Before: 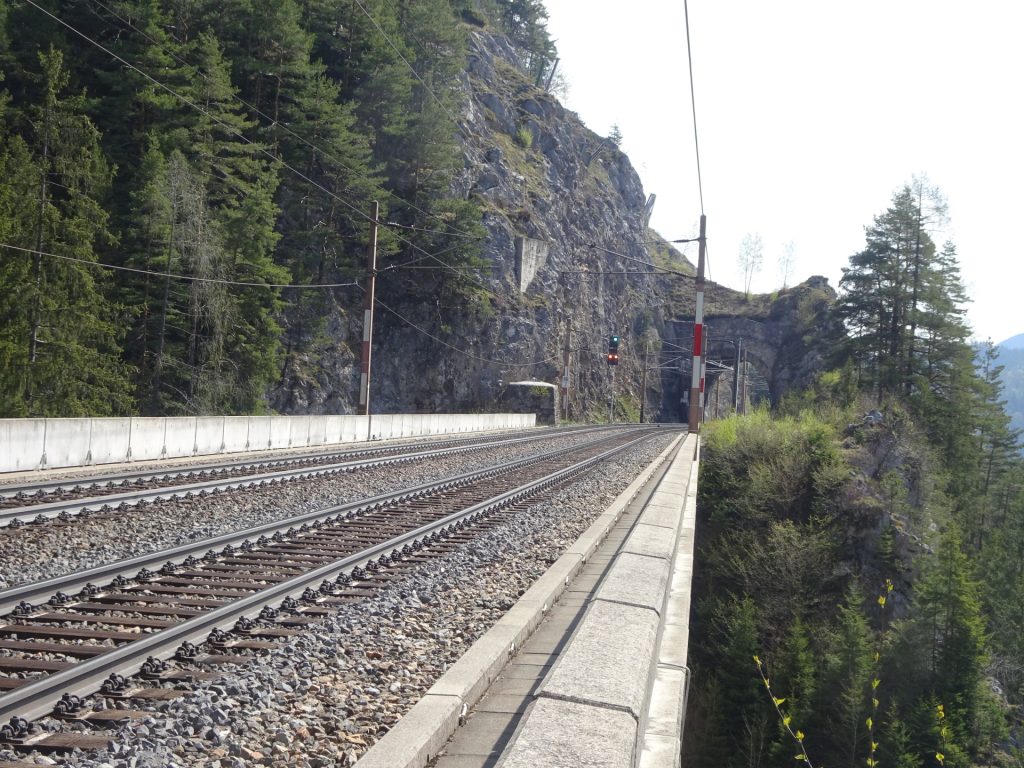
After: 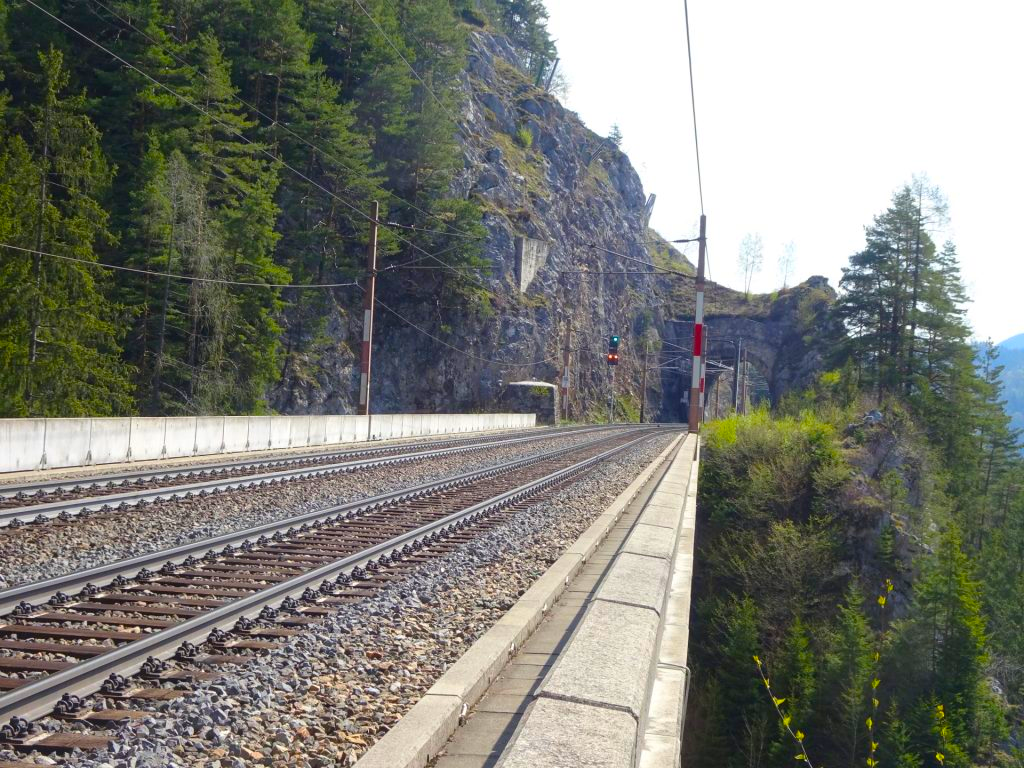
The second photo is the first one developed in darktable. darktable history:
color balance rgb: linear chroma grading › global chroma 14.481%, perceptual saturation grading › global saturation 25.396%, global vibrance 33.647%
